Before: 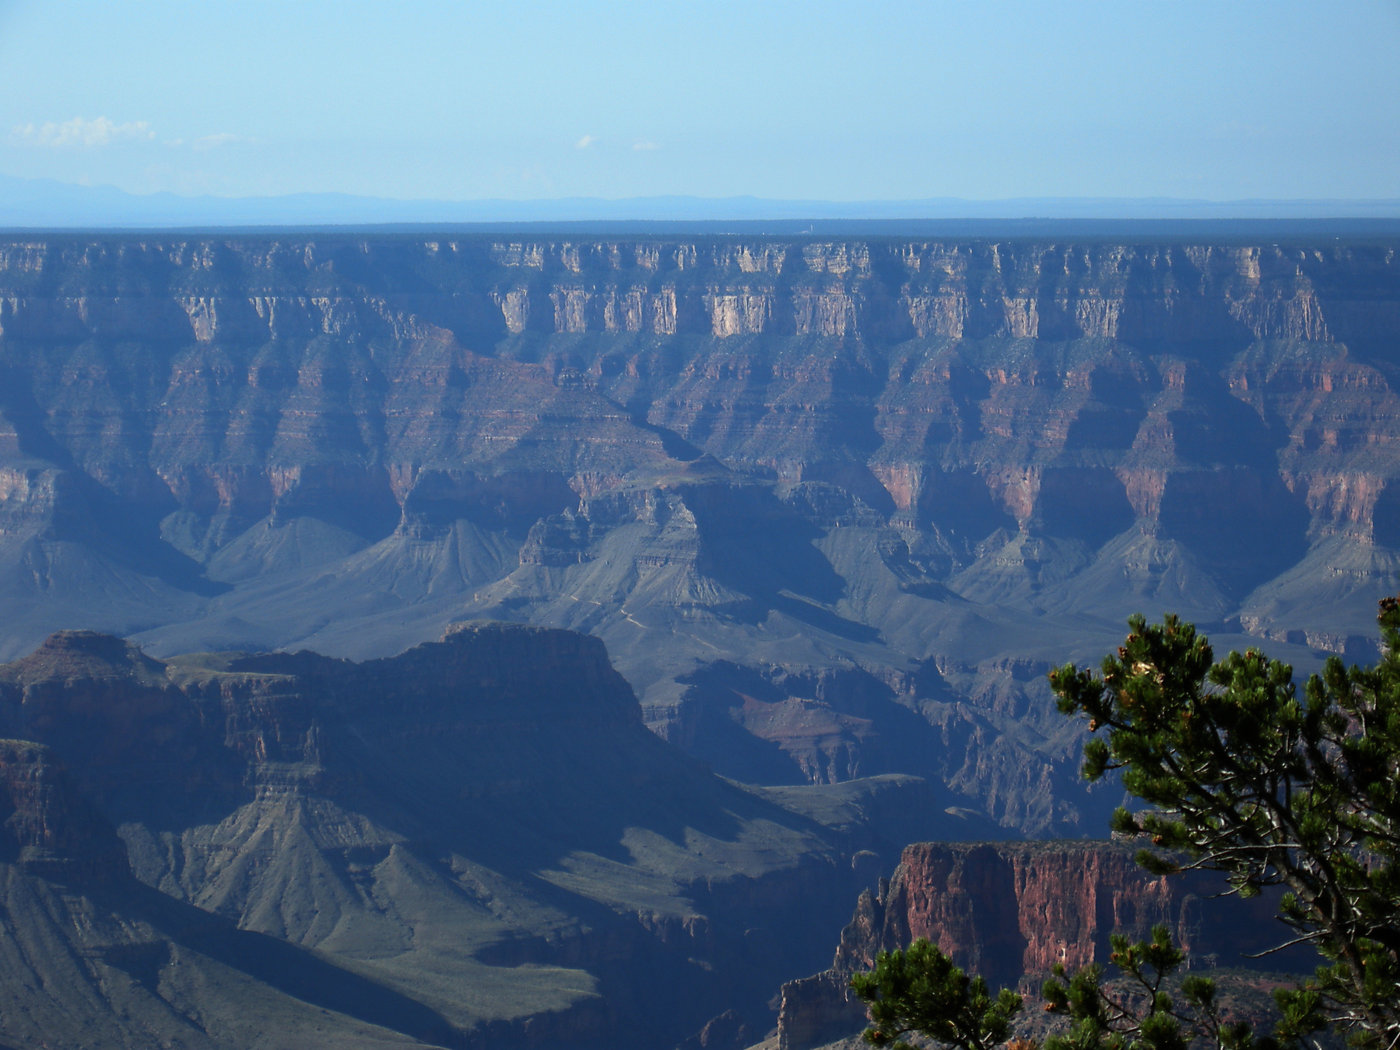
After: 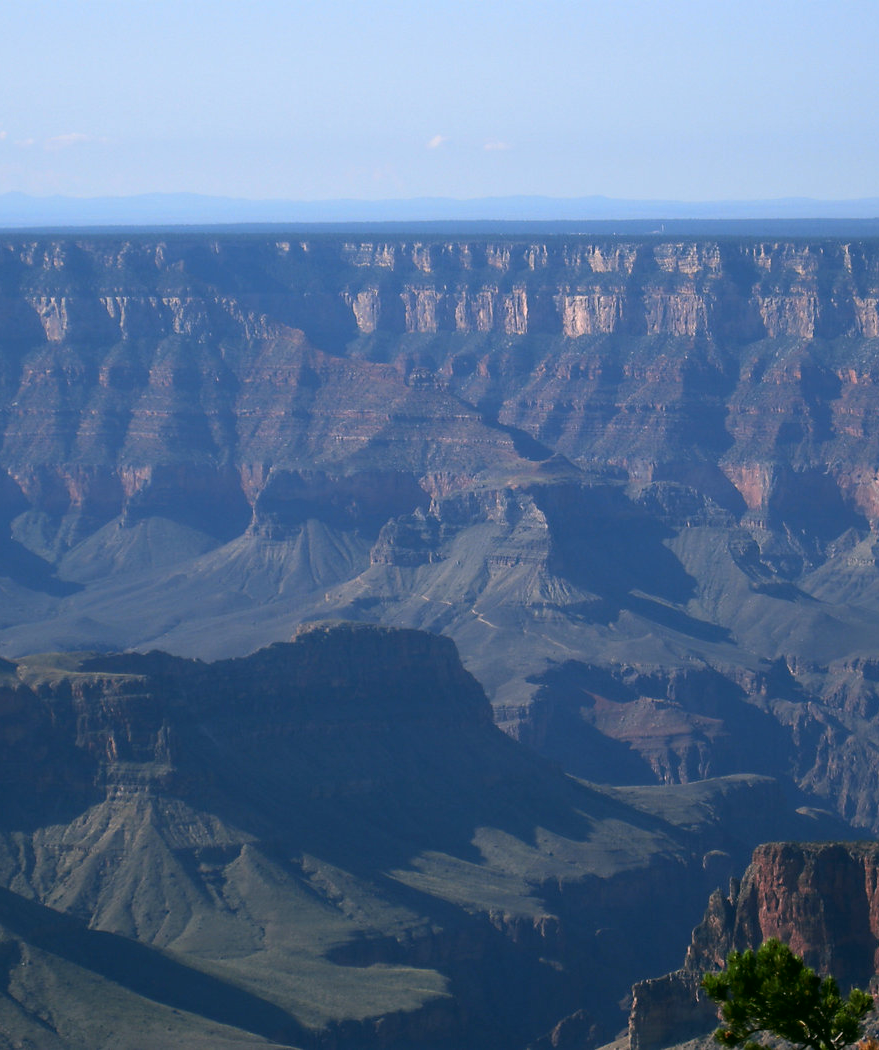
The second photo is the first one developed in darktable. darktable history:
crop: left 10.644%, right 26.528%
color correction: highlights a* 4.02, highlights b* 4.98, shadows a* -7.55, shadows b* 4.98
white balance: red 1.05, blue 1.072
